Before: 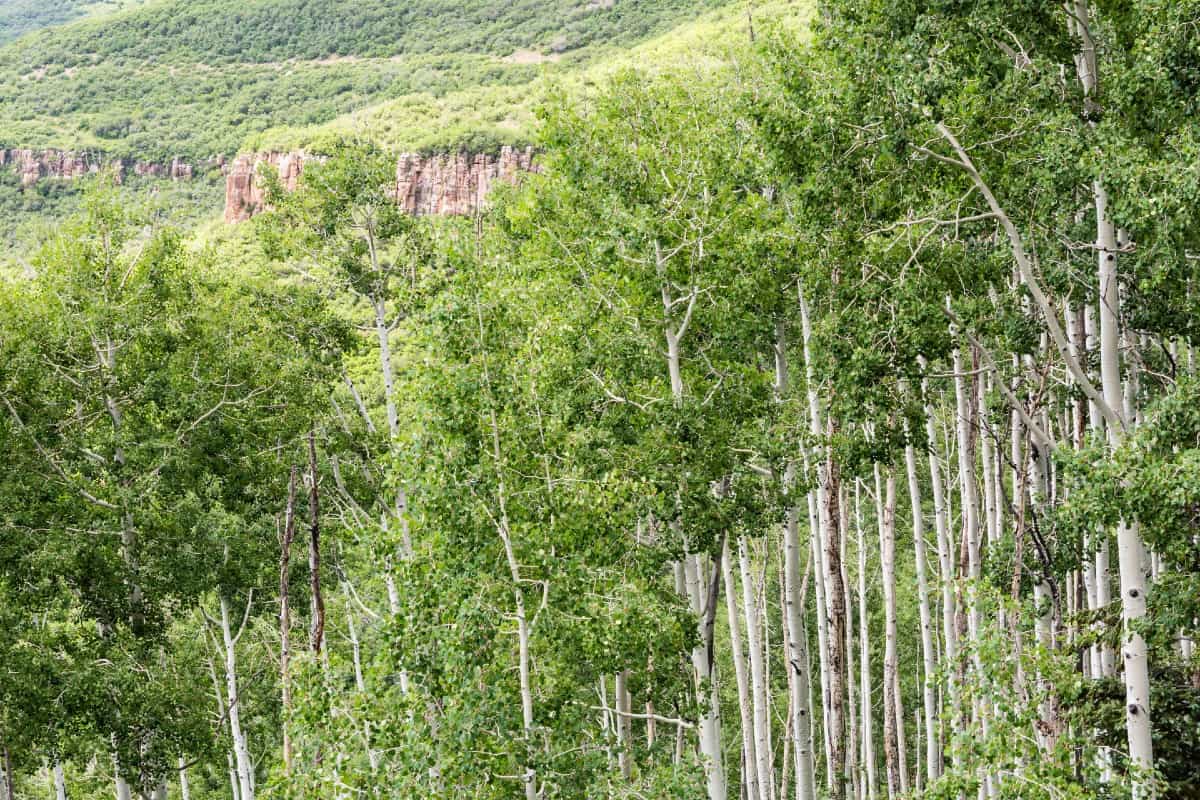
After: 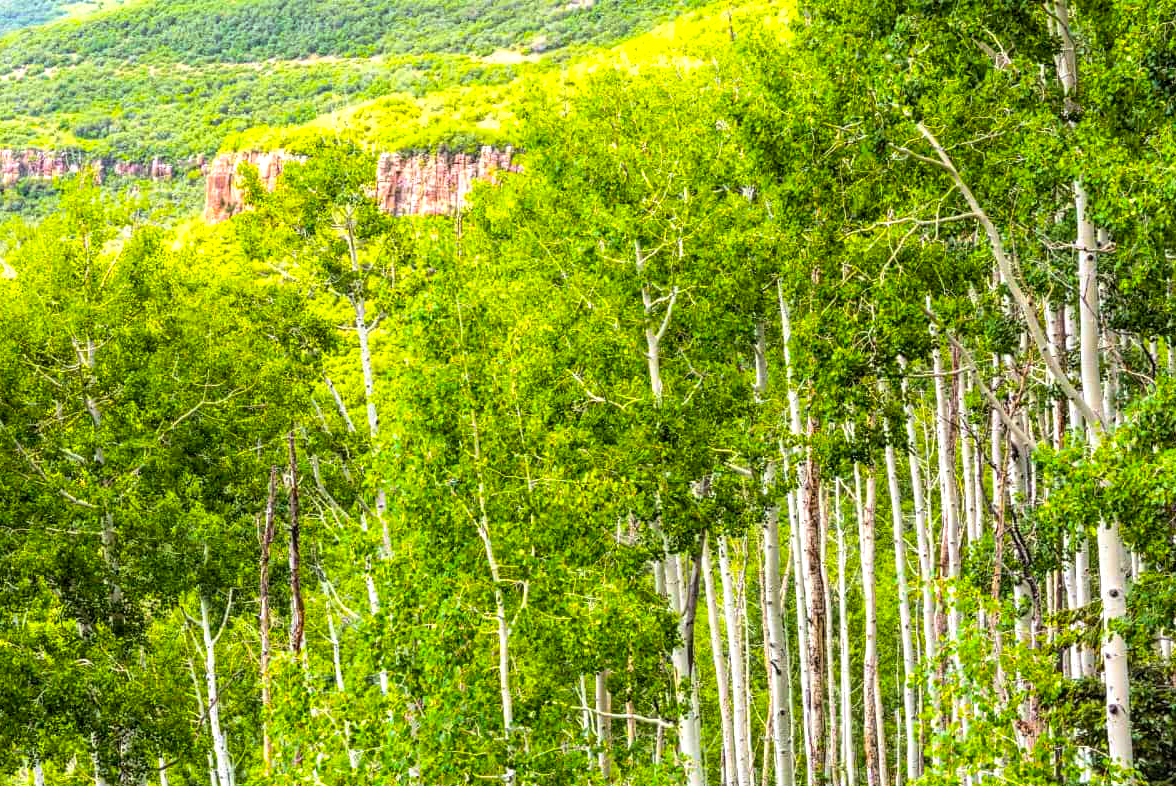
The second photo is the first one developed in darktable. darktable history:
local contrast: on, module defaults
crop: left 1.693%, right 0.27%, bottom 1.735%
color balance rgb: shadows lift › chroma 2.028%, shadows lift › hue 51.15°, linear chroma grading › shadows -39.854%, linear chroma grading › highlights 39.043%, linear chroma grading › global chroma 44.575%, linear chroma grading › mid-tones -29.774%, perceptual saturation grading › global saturation 30.071%, perceptual brilliance grading › global brilliance 9.863%, perceptual brilliance grading › shadows 14.66%
